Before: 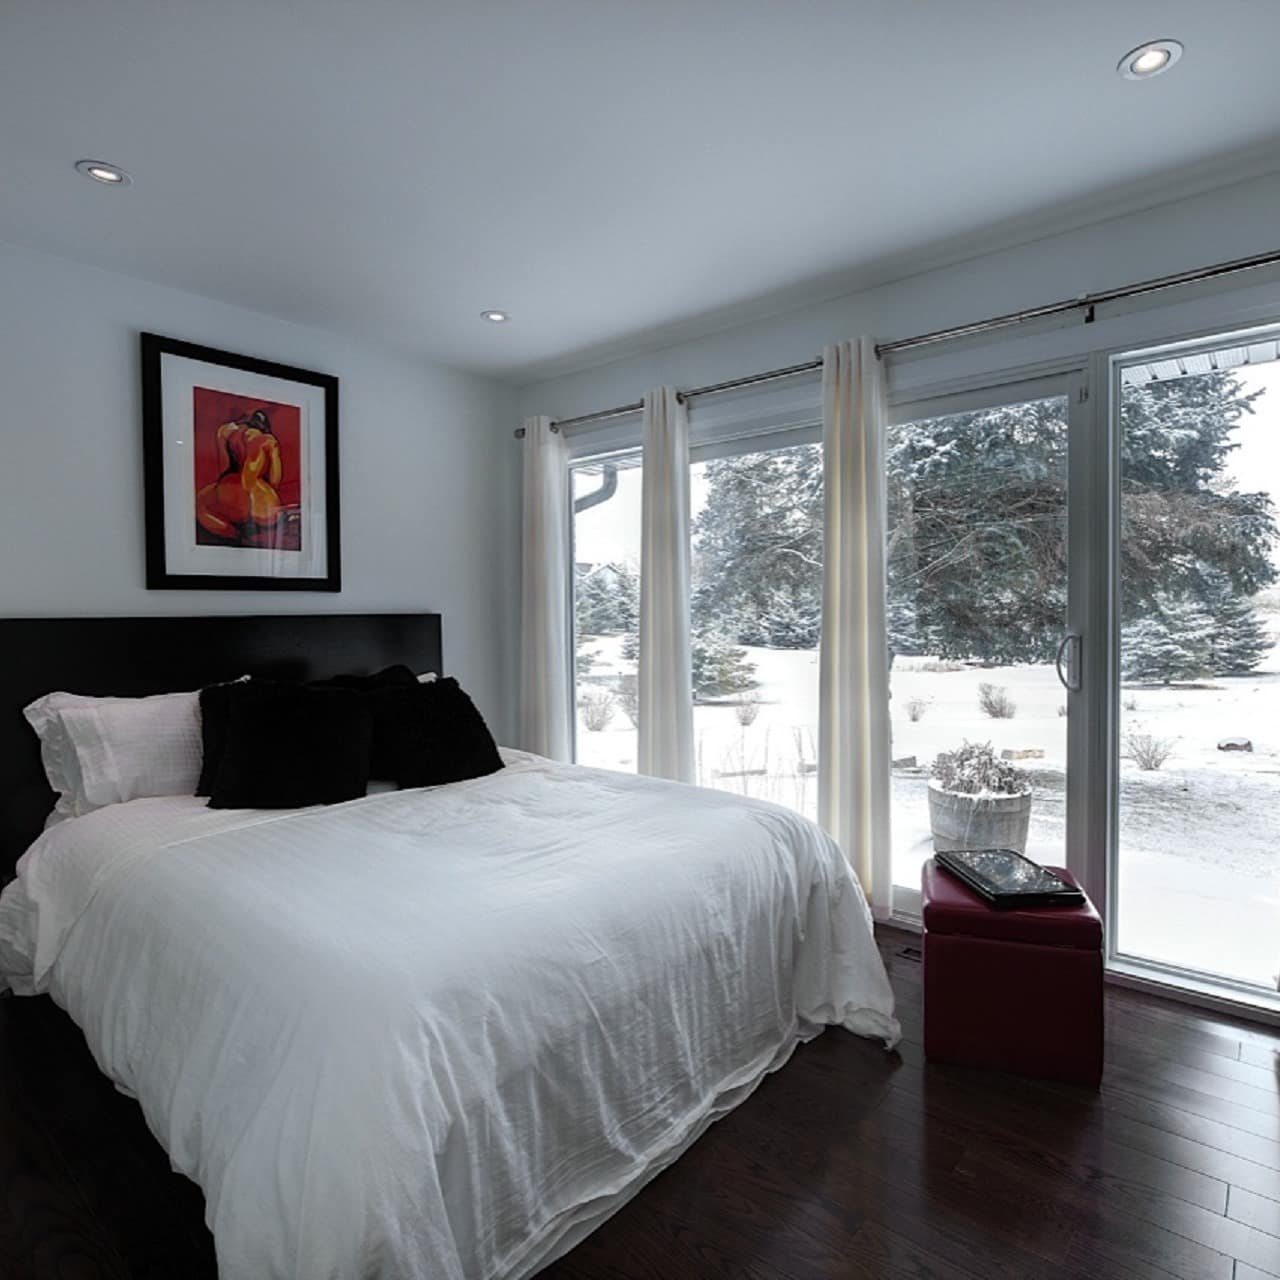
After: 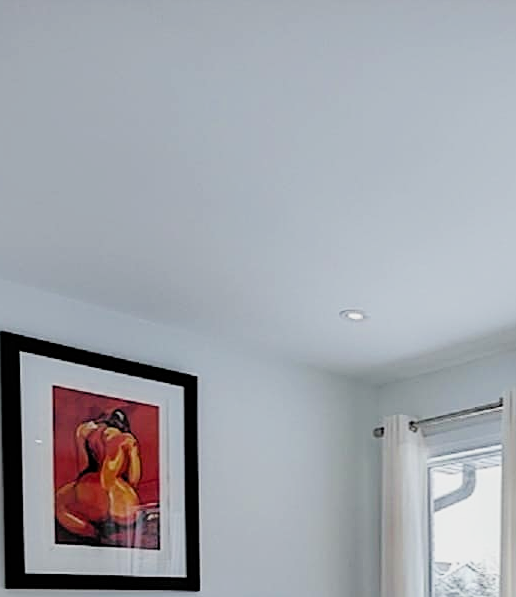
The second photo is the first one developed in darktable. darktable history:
exposure: exposure 0.947 EV, compensate highlight preservation false
crop and rotate: left 11.056%, top 0.098%, right 48.599%, bottom 53.237%
sharpen: on, module defaults
filmic rgb: black relative exposure -7.26 EV, white relative exposure 5.09 EV, hardness 3.22
